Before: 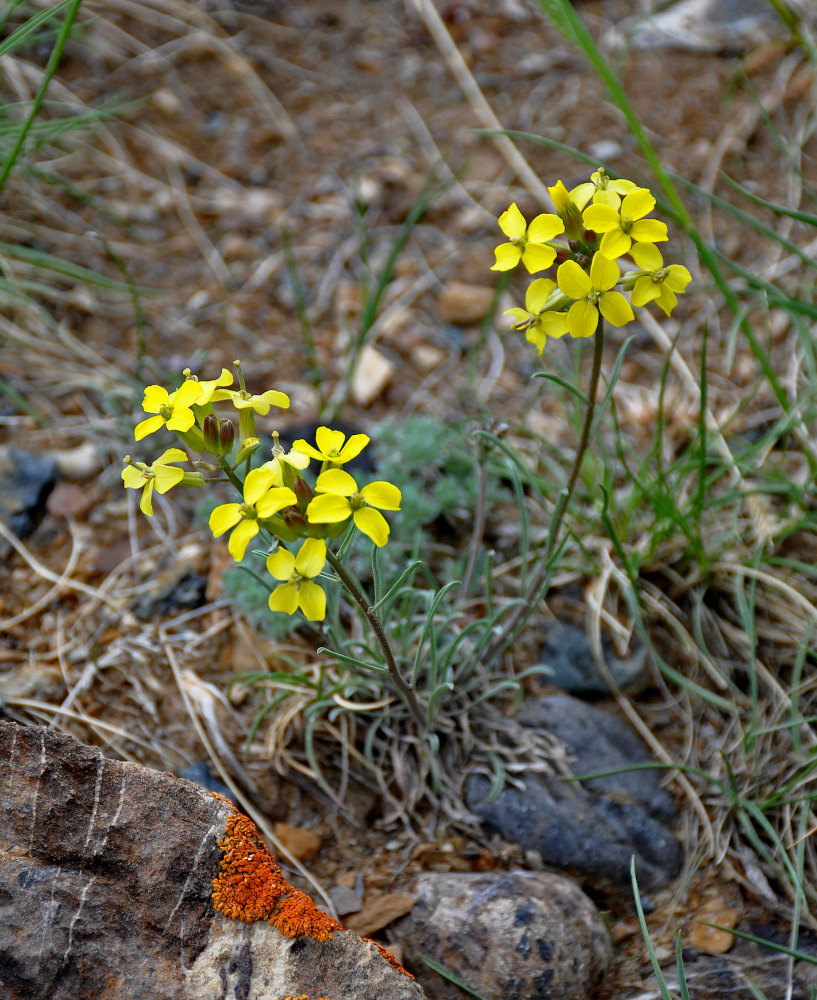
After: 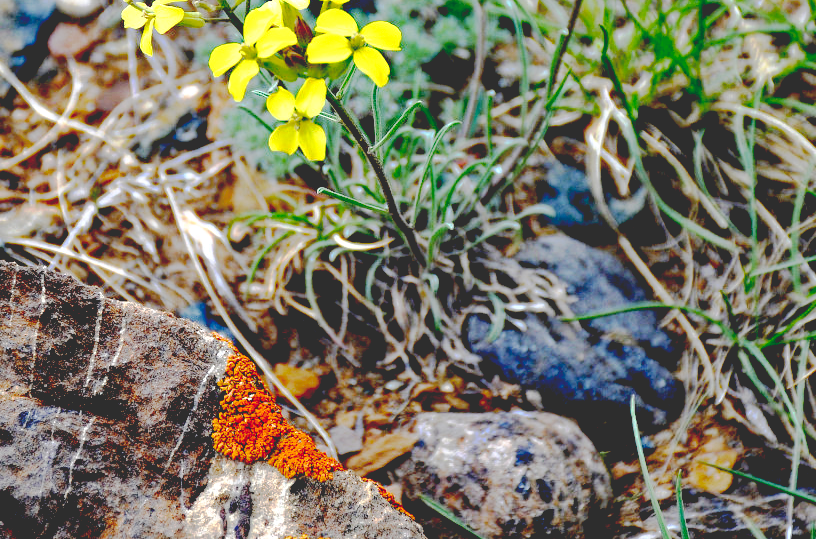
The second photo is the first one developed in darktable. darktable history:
crop and rotate: top 46.031%, right 0.044%
exposure: black level correction 0, exposure 0.697 EV, compensate exposure bias true, compensate highlight preservation false
base curve: curves: ch0 [(0.065, 0.026) (0.236, 0.358) (0.53, 0.546) (0.777, 0.841) (0.924, 0.992)], preserve colors none
